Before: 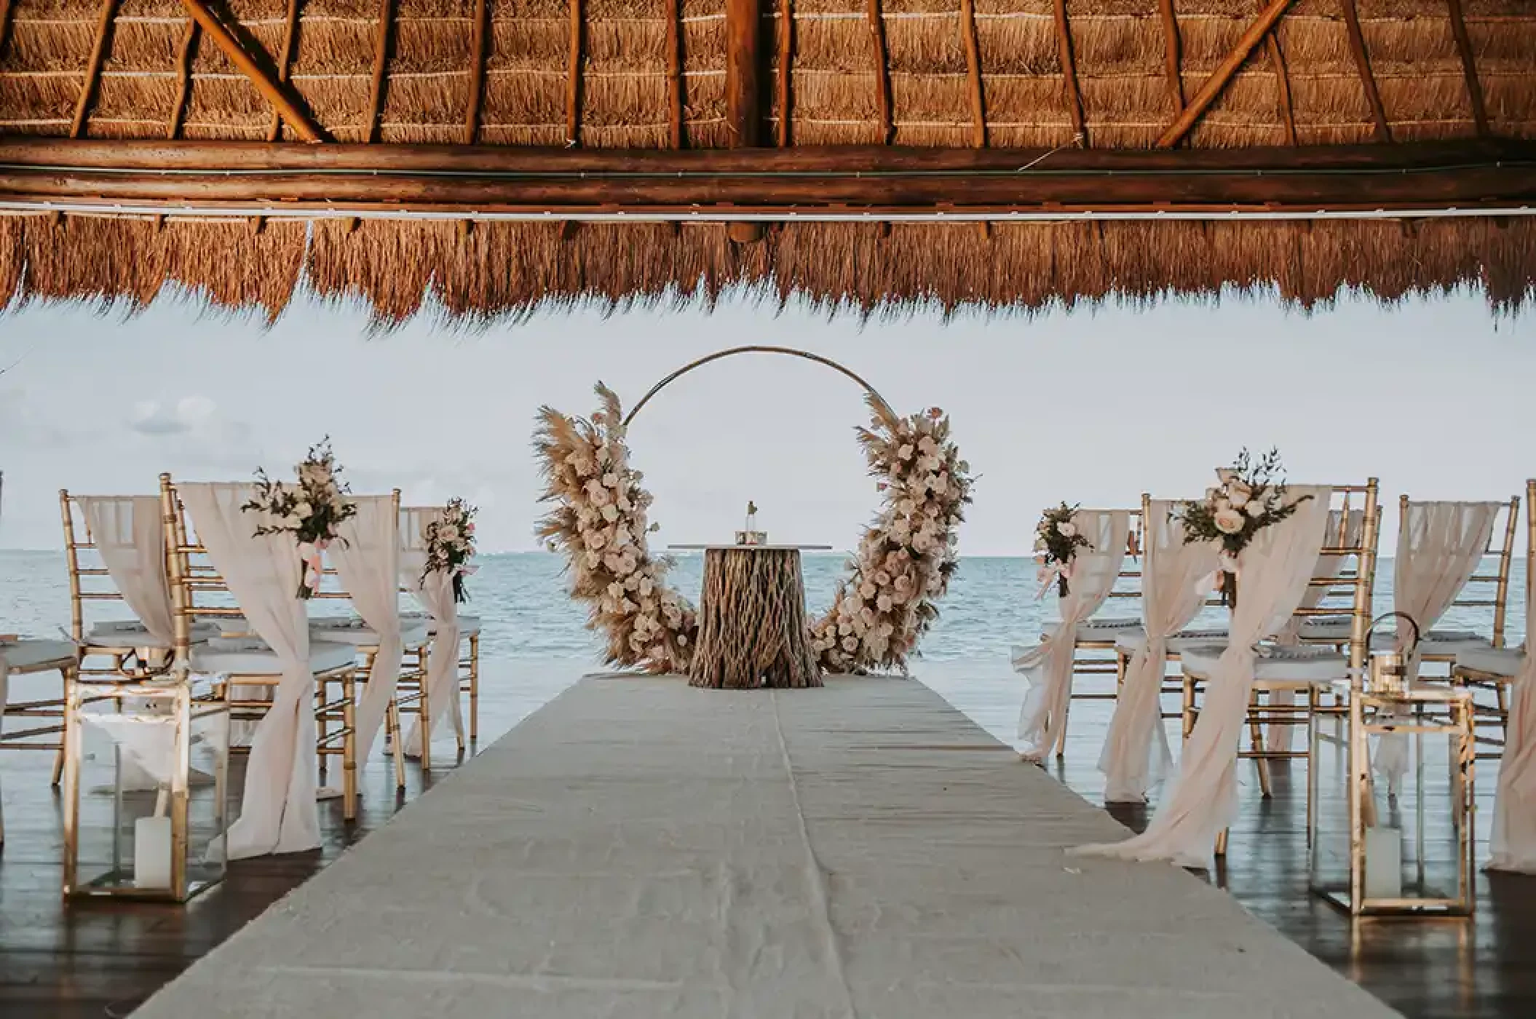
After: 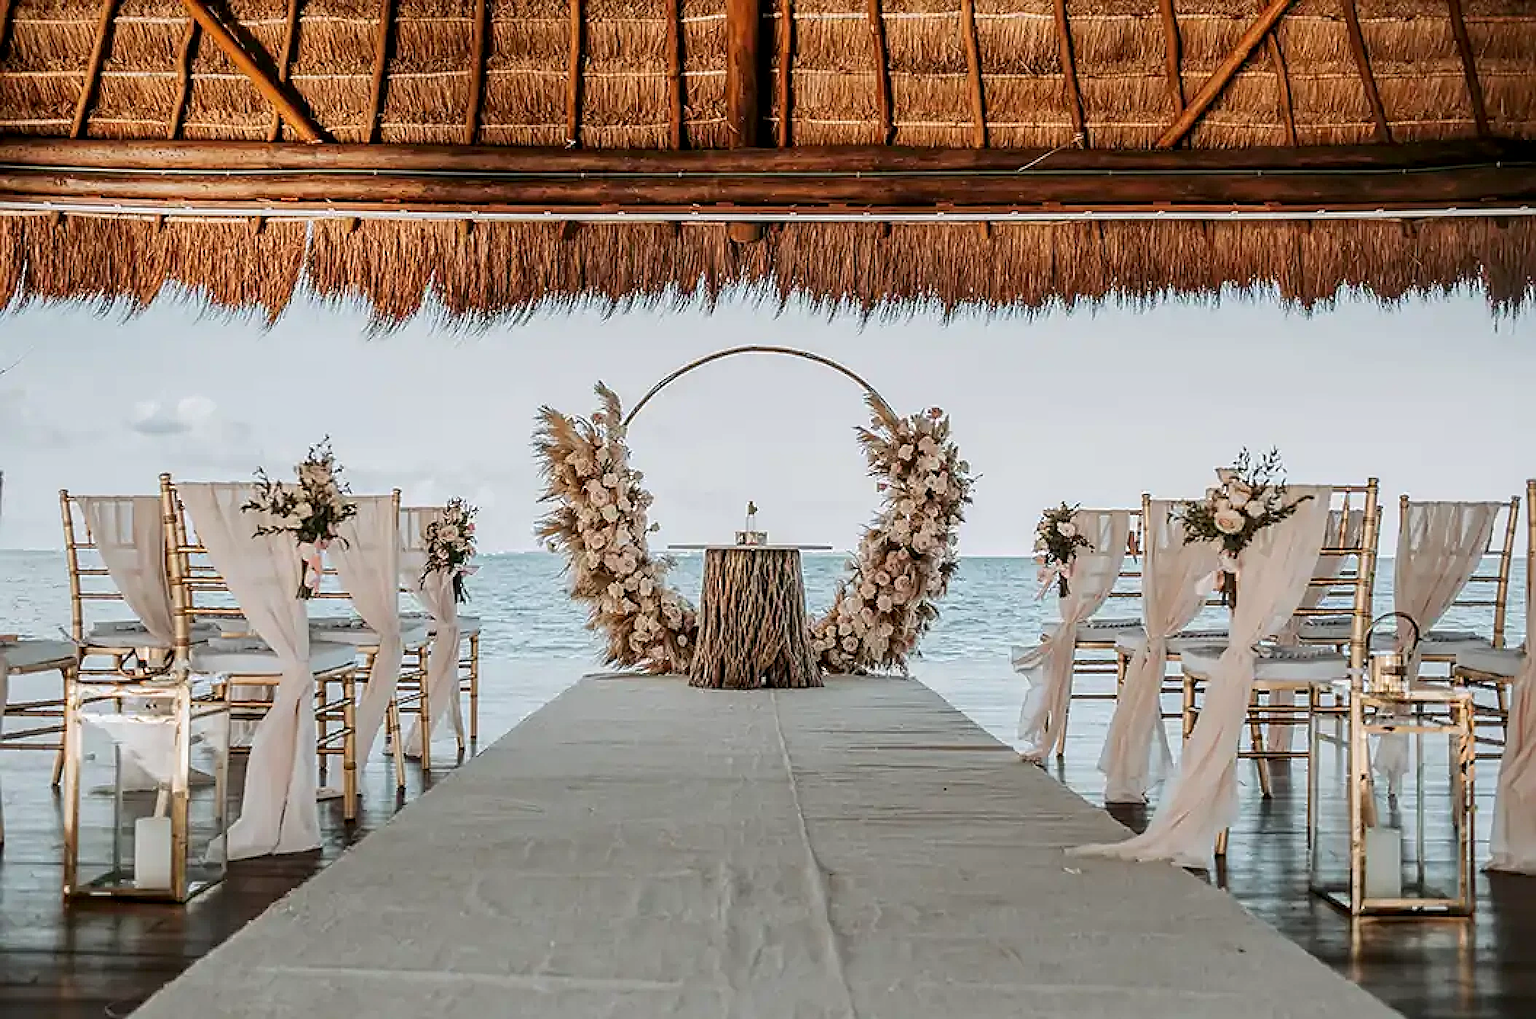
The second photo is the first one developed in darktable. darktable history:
local contrast: on, module defaults
sharpen: amount 0.734
exposure: black level correction 0.002, exposure 0.146 EV, compensate highlight preservation false
